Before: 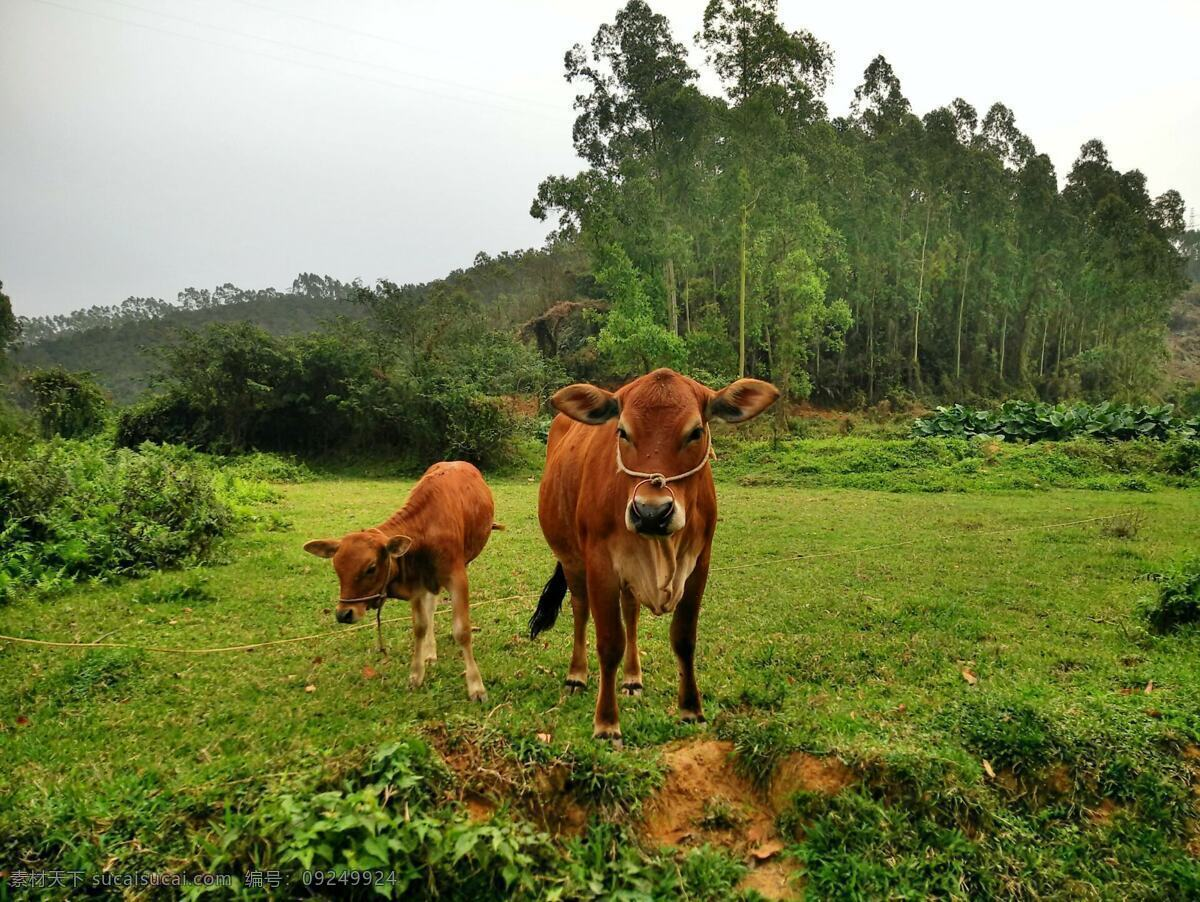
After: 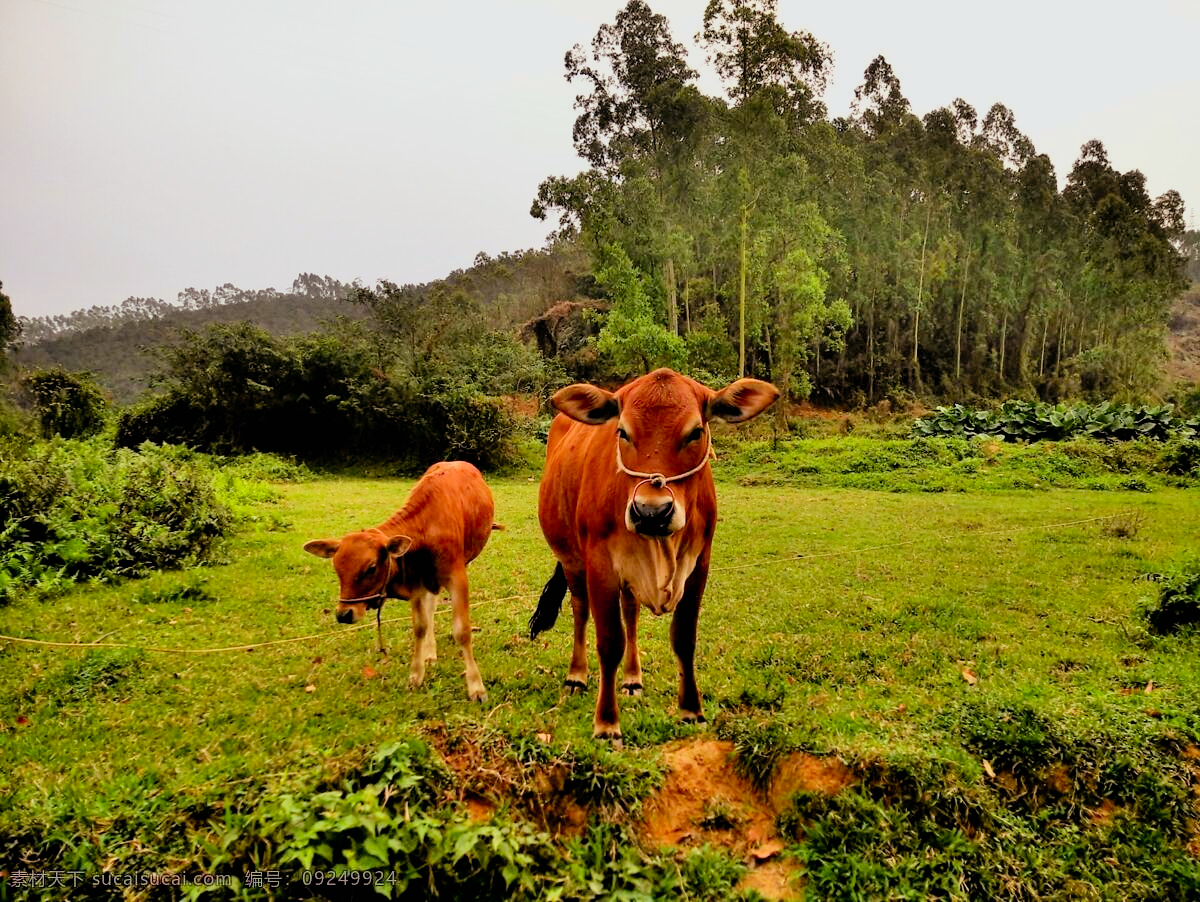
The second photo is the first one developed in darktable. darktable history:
exposure: black level correction 0.01, exposure 0.011 EV, compensate highlight preservation false
contrast brightness saturation: contrast 0.07, brightness 0.08, saturation 0.18
rgb levels: mode RGB, independent channels, levels [[0, 0.474, 1], [0, 0.5, 1], [0, 0.5, 1]]
filmic rgb: black relative exposure -11.88 EV, white relative exposure 5.43 EV, threshold 3 EV, hardness 4.49, latitude 50%, contrast 1.14, color science v5 (2021), contrast in shadows safe, contrast in highlights safe, enable highlight reconstruction true
